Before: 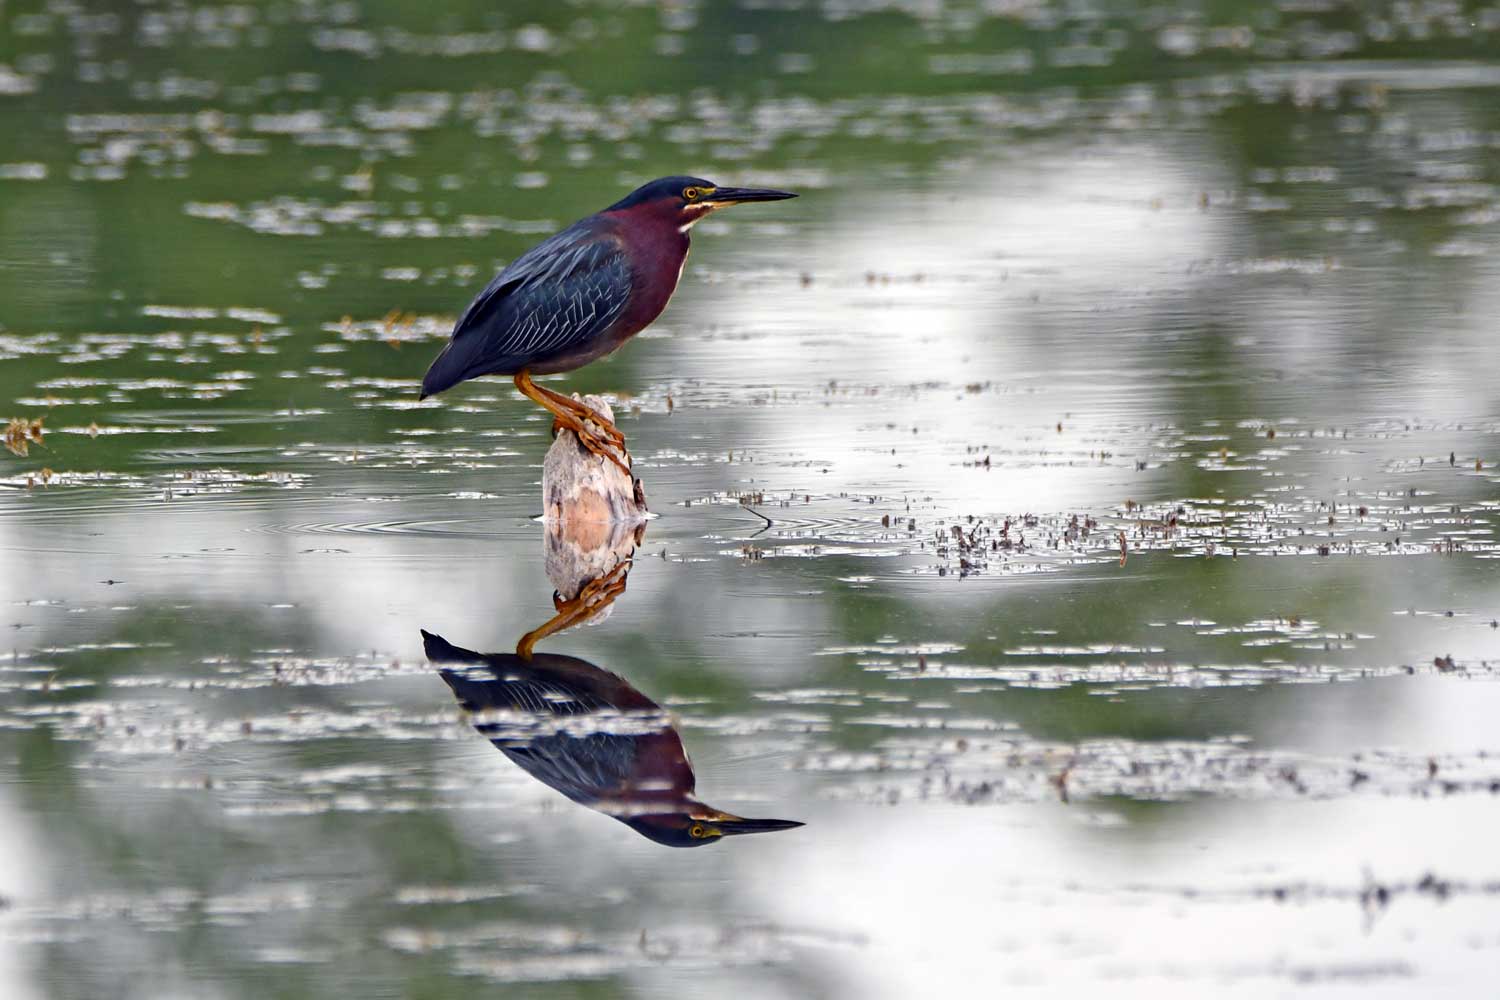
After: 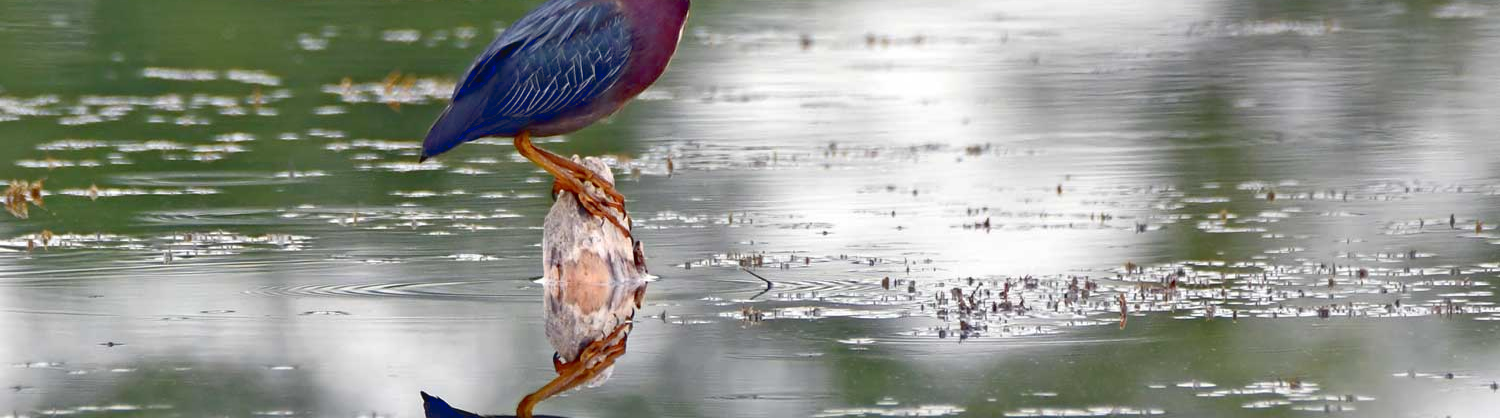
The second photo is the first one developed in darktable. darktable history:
crop and rotate: top 23.84%, bottom 34.294%
tone curve: curves: ch0 [(0, 0.042) (0.129, 0.18) (0.501, 0.497) (1, 1)], color space Lab, linked channels, preserve colors none
